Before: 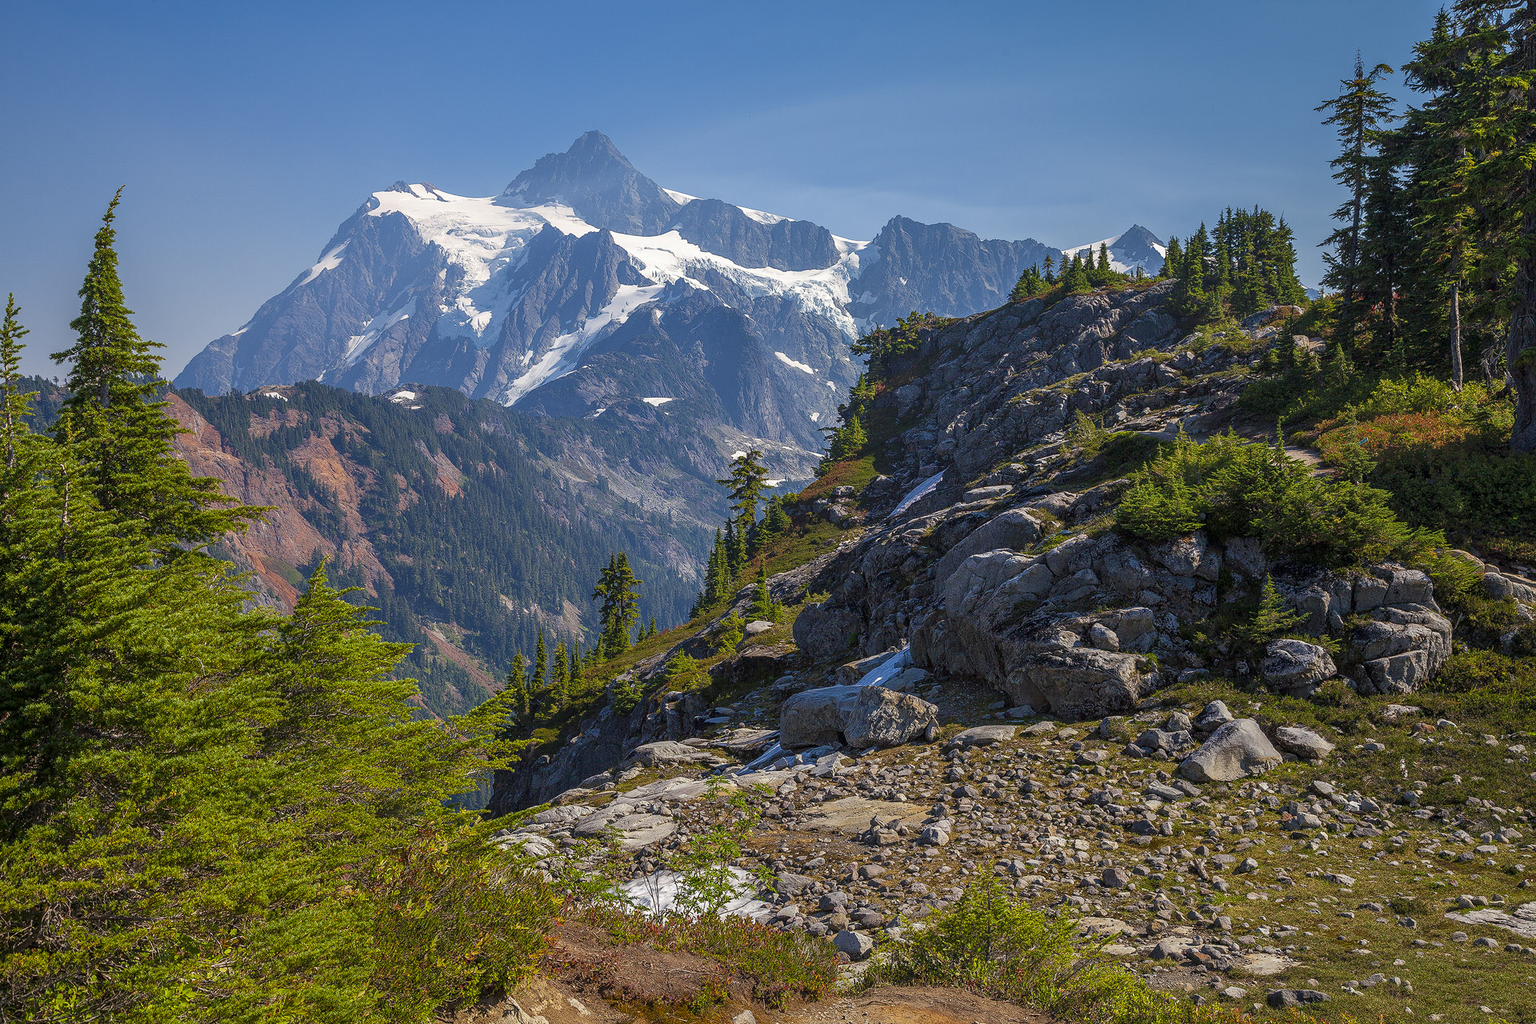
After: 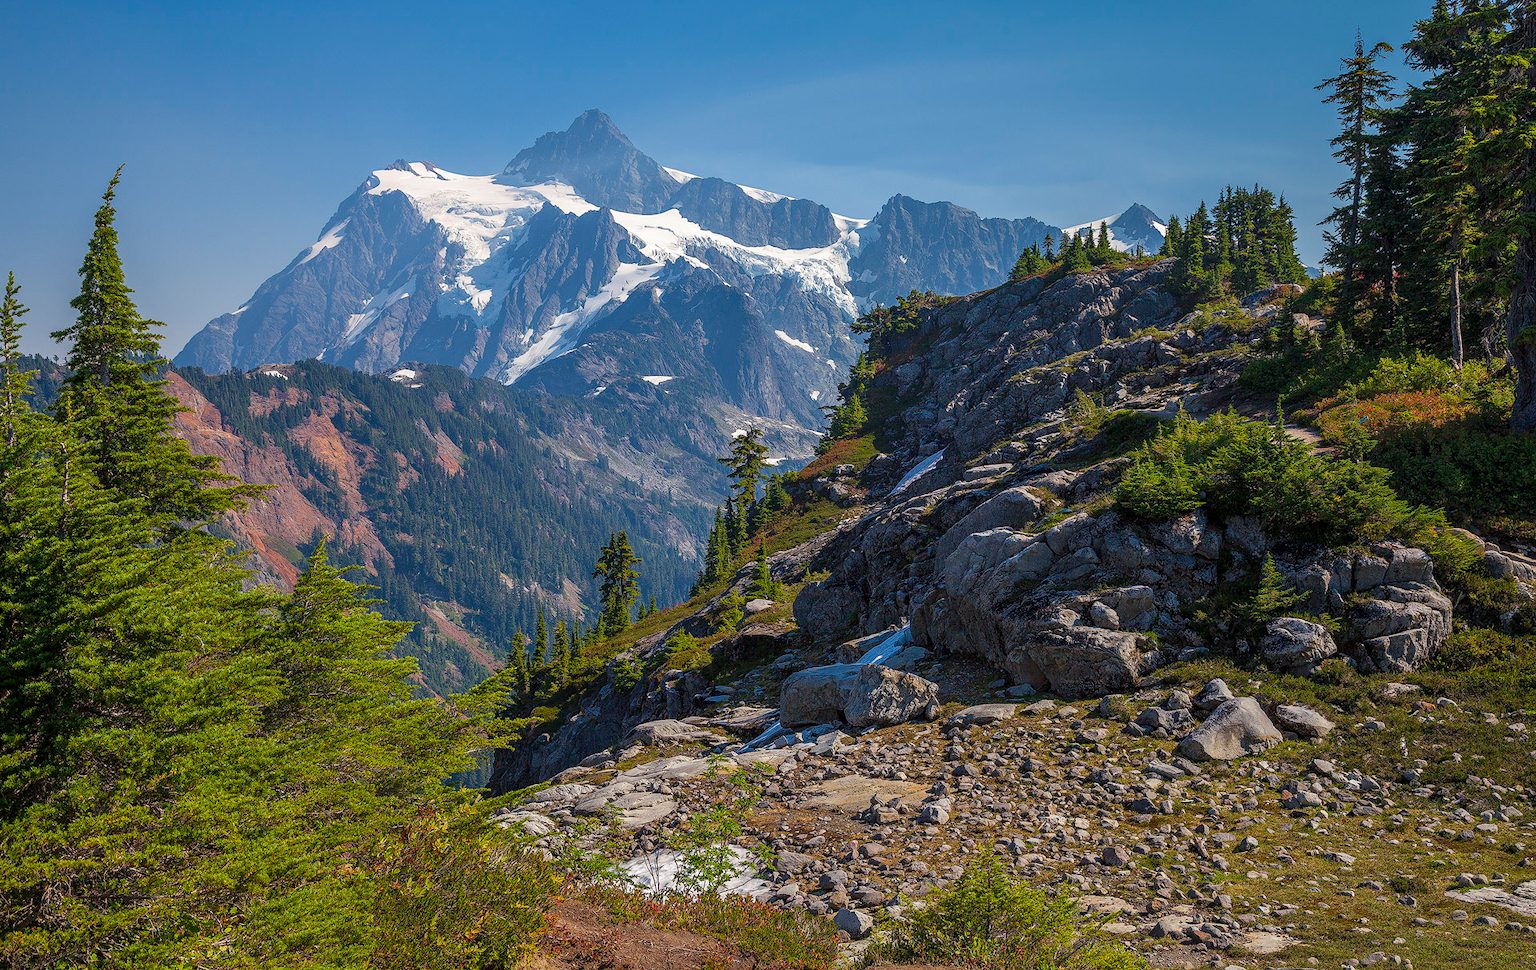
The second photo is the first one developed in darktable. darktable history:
crop and rotate: top 2.147%, bottom 3.079%
